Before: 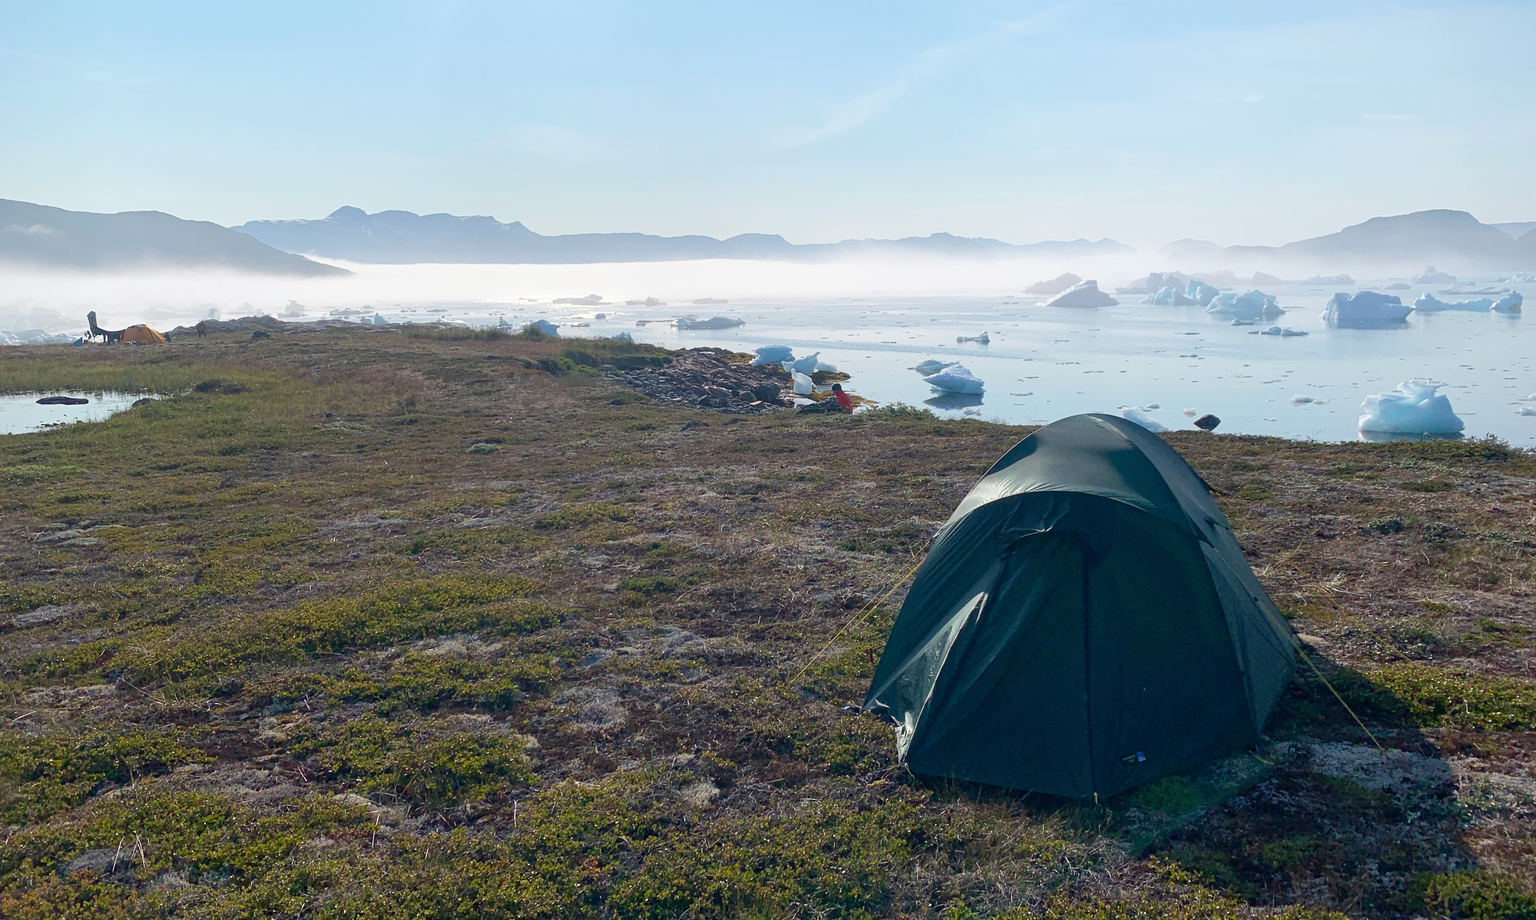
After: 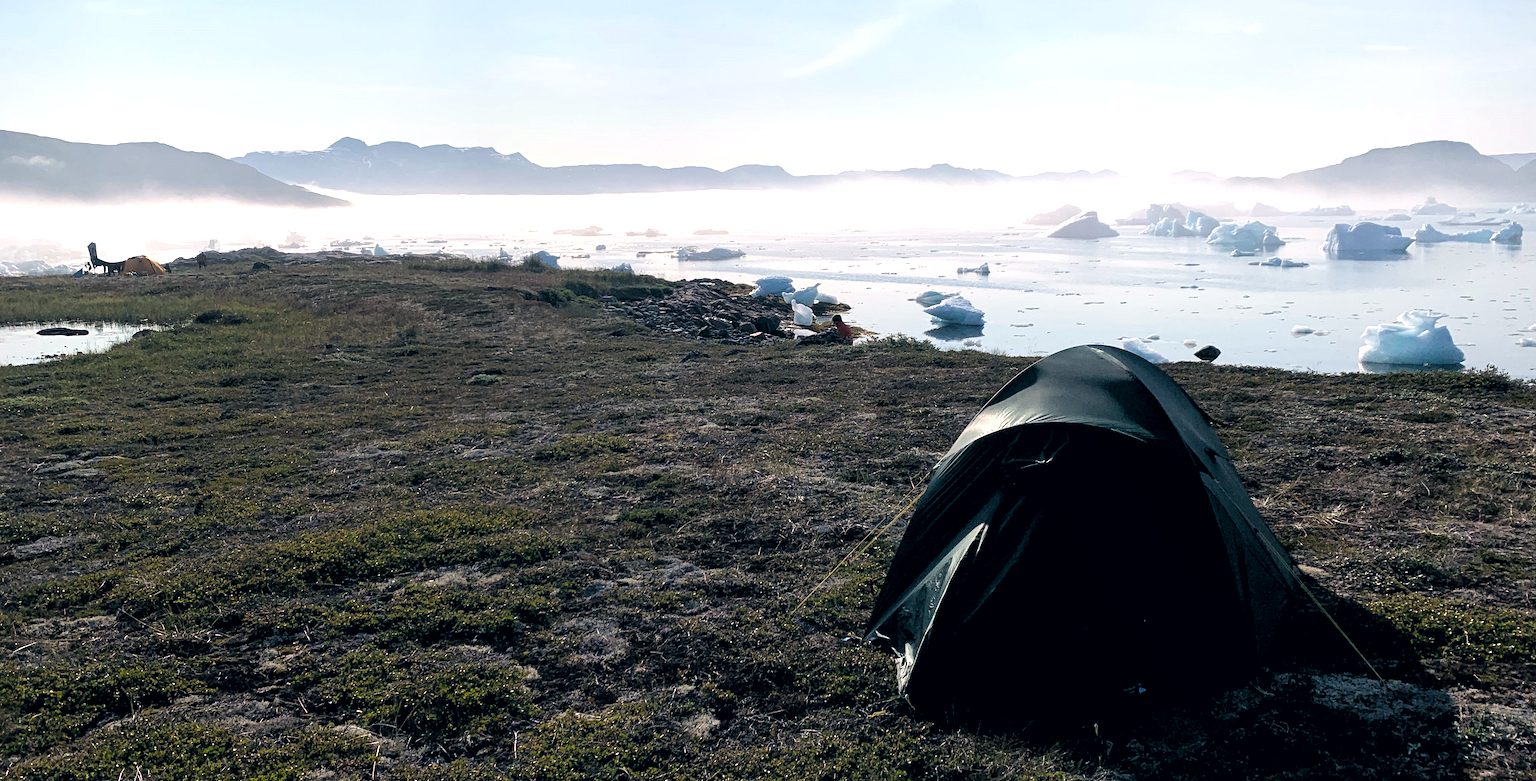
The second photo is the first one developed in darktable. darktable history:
local contrast: highlights 105%, shadows 98%, detail 120%, midtone range 0.2
crop: top 7.574%, bottom 7.518%
color correction: highlights a* 5.46, highlights b* 5.29, shadows a* -4.89, shadows b* -5.25
levels: levels [0.182, 0.542, 0.902]
